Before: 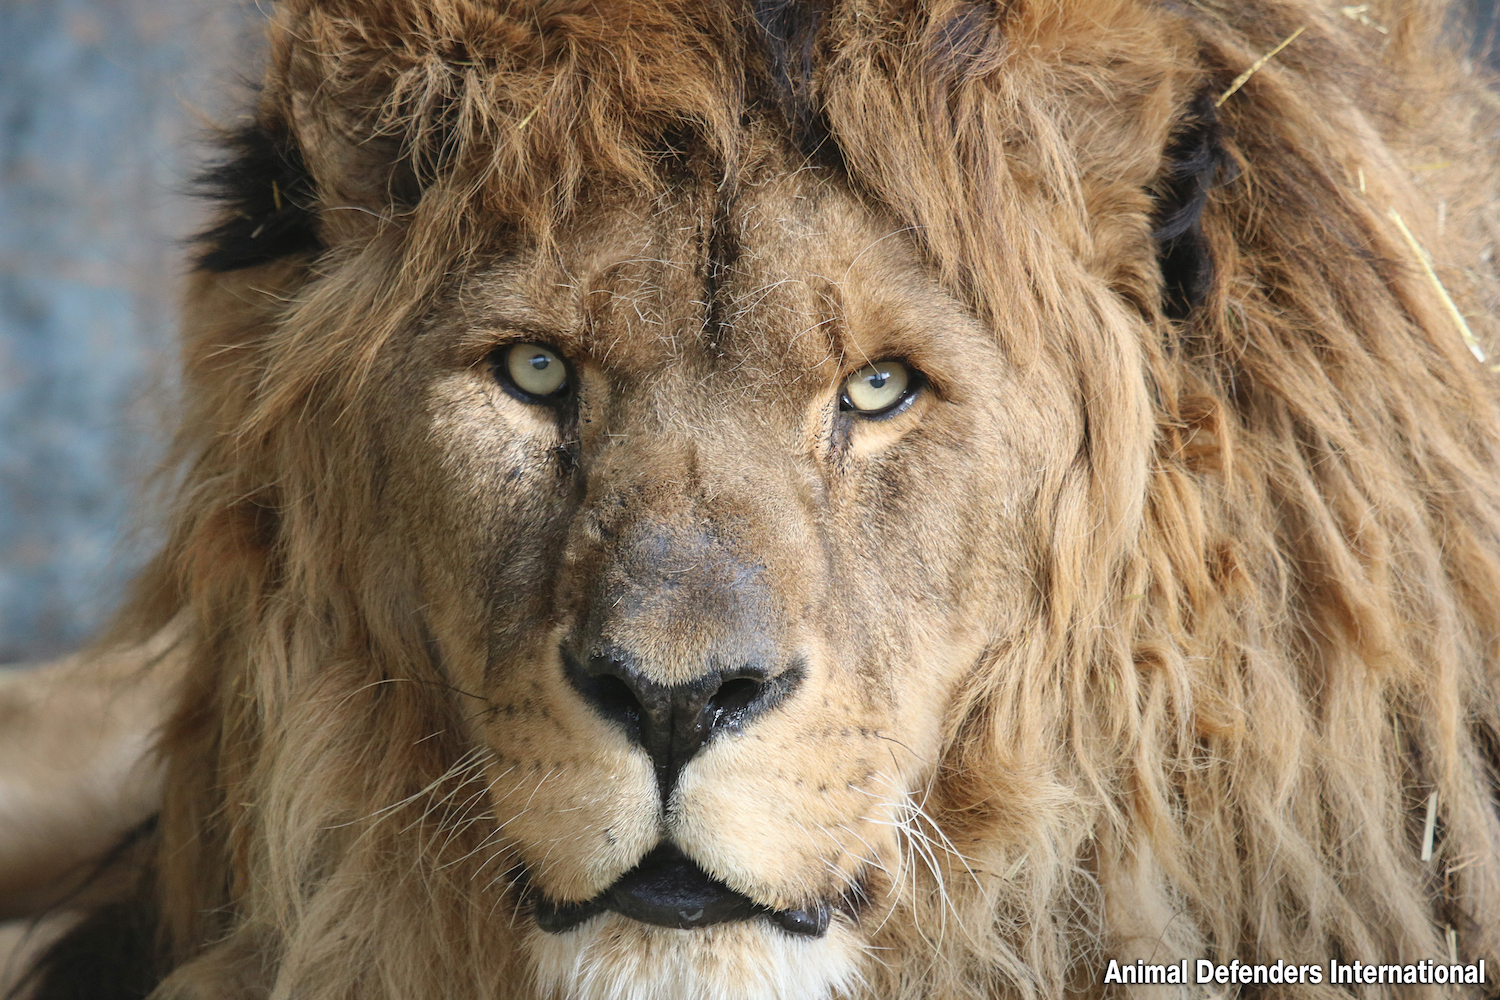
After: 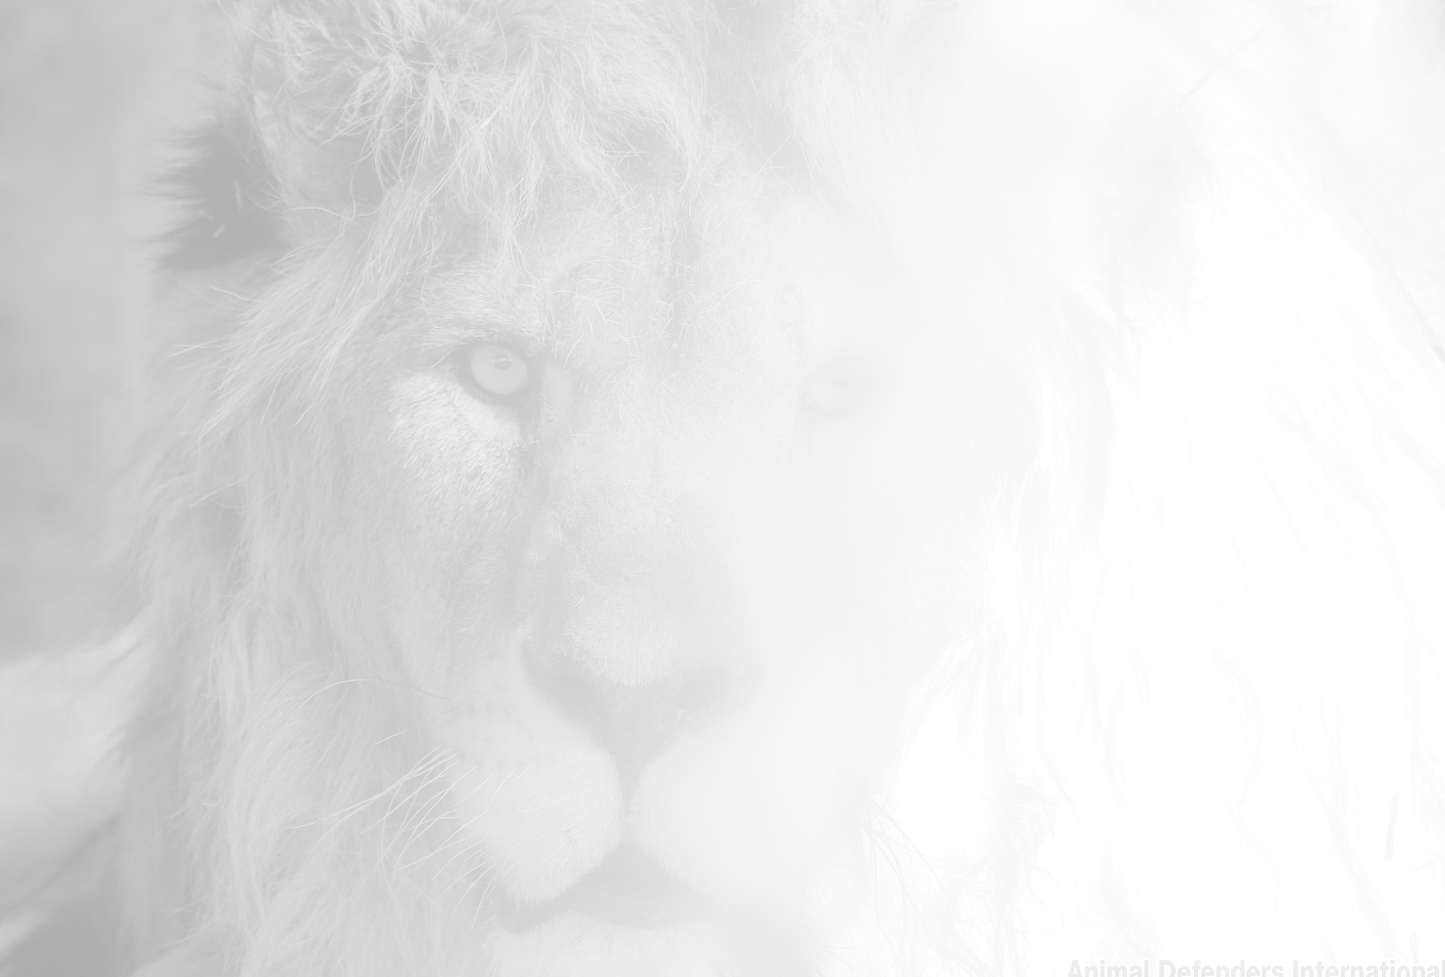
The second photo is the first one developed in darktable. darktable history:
crop and rotate: left 2.536%, right 1.107%, bottom 2.246%
bloom: size 85%, threshold 5%, strength 85%
monochrome: a 26.22, b 42.67, size 0.8
